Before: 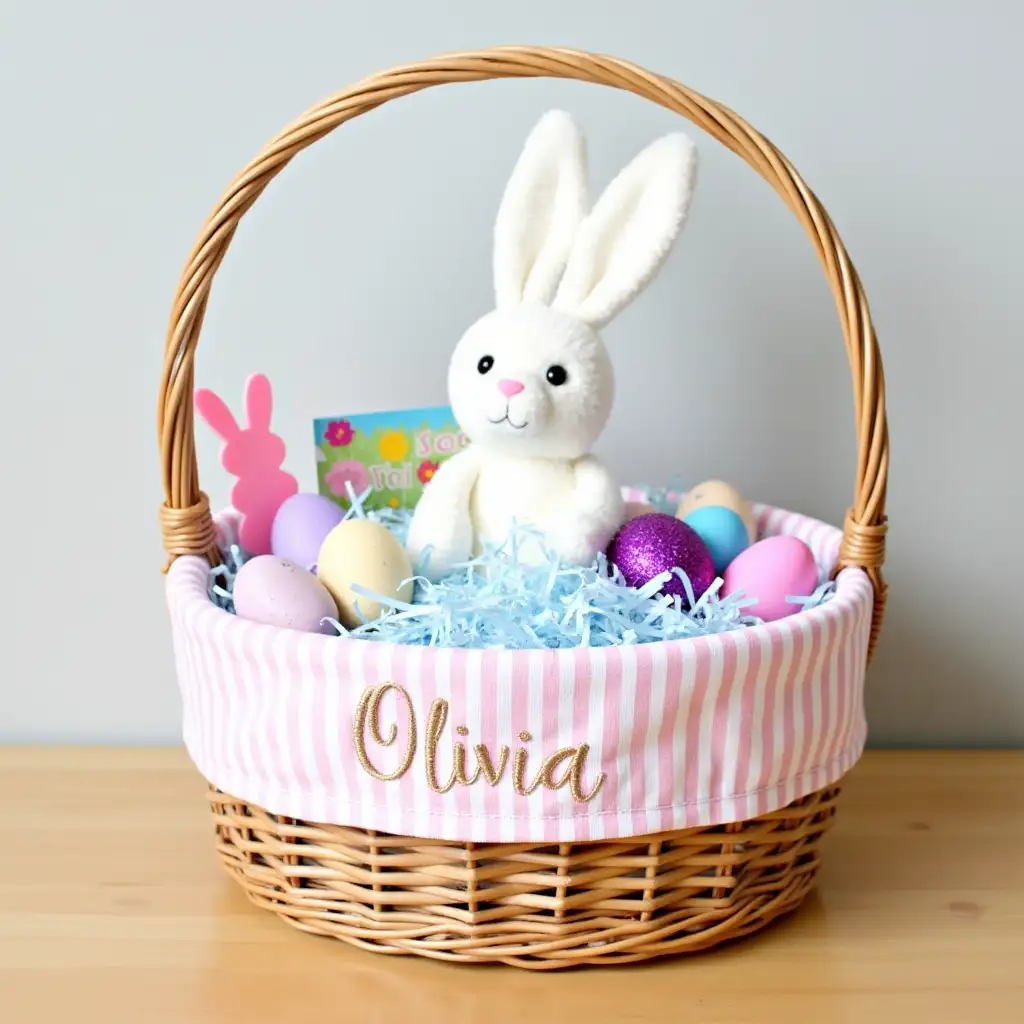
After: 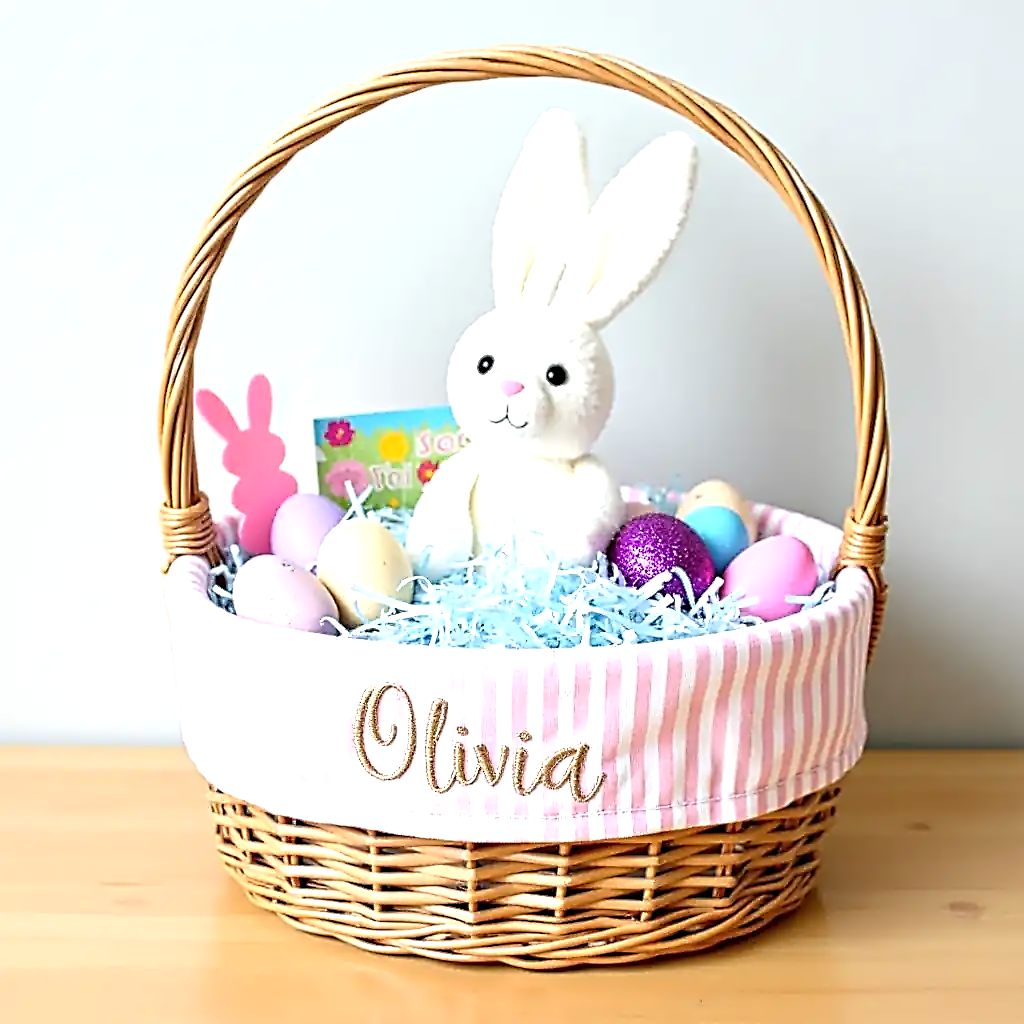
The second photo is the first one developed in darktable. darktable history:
sharpen: amount 0.499
contrast equalizer: octaves 7, y [[0.5, 0.5, 0.5, 0.515, 0.749, 0.84], [0.5 ×6], [0.5 ×6], [0, 0, 0, 0.001, 0.067, 0.262], [0 ×6]]
exposure: black level correction 0, exposure 0.5 EV, compensate highlight preservation false
base curve: curves: ch0 [(0, 0) (0.472, 0.455) (1, 1)], preserve colors none
